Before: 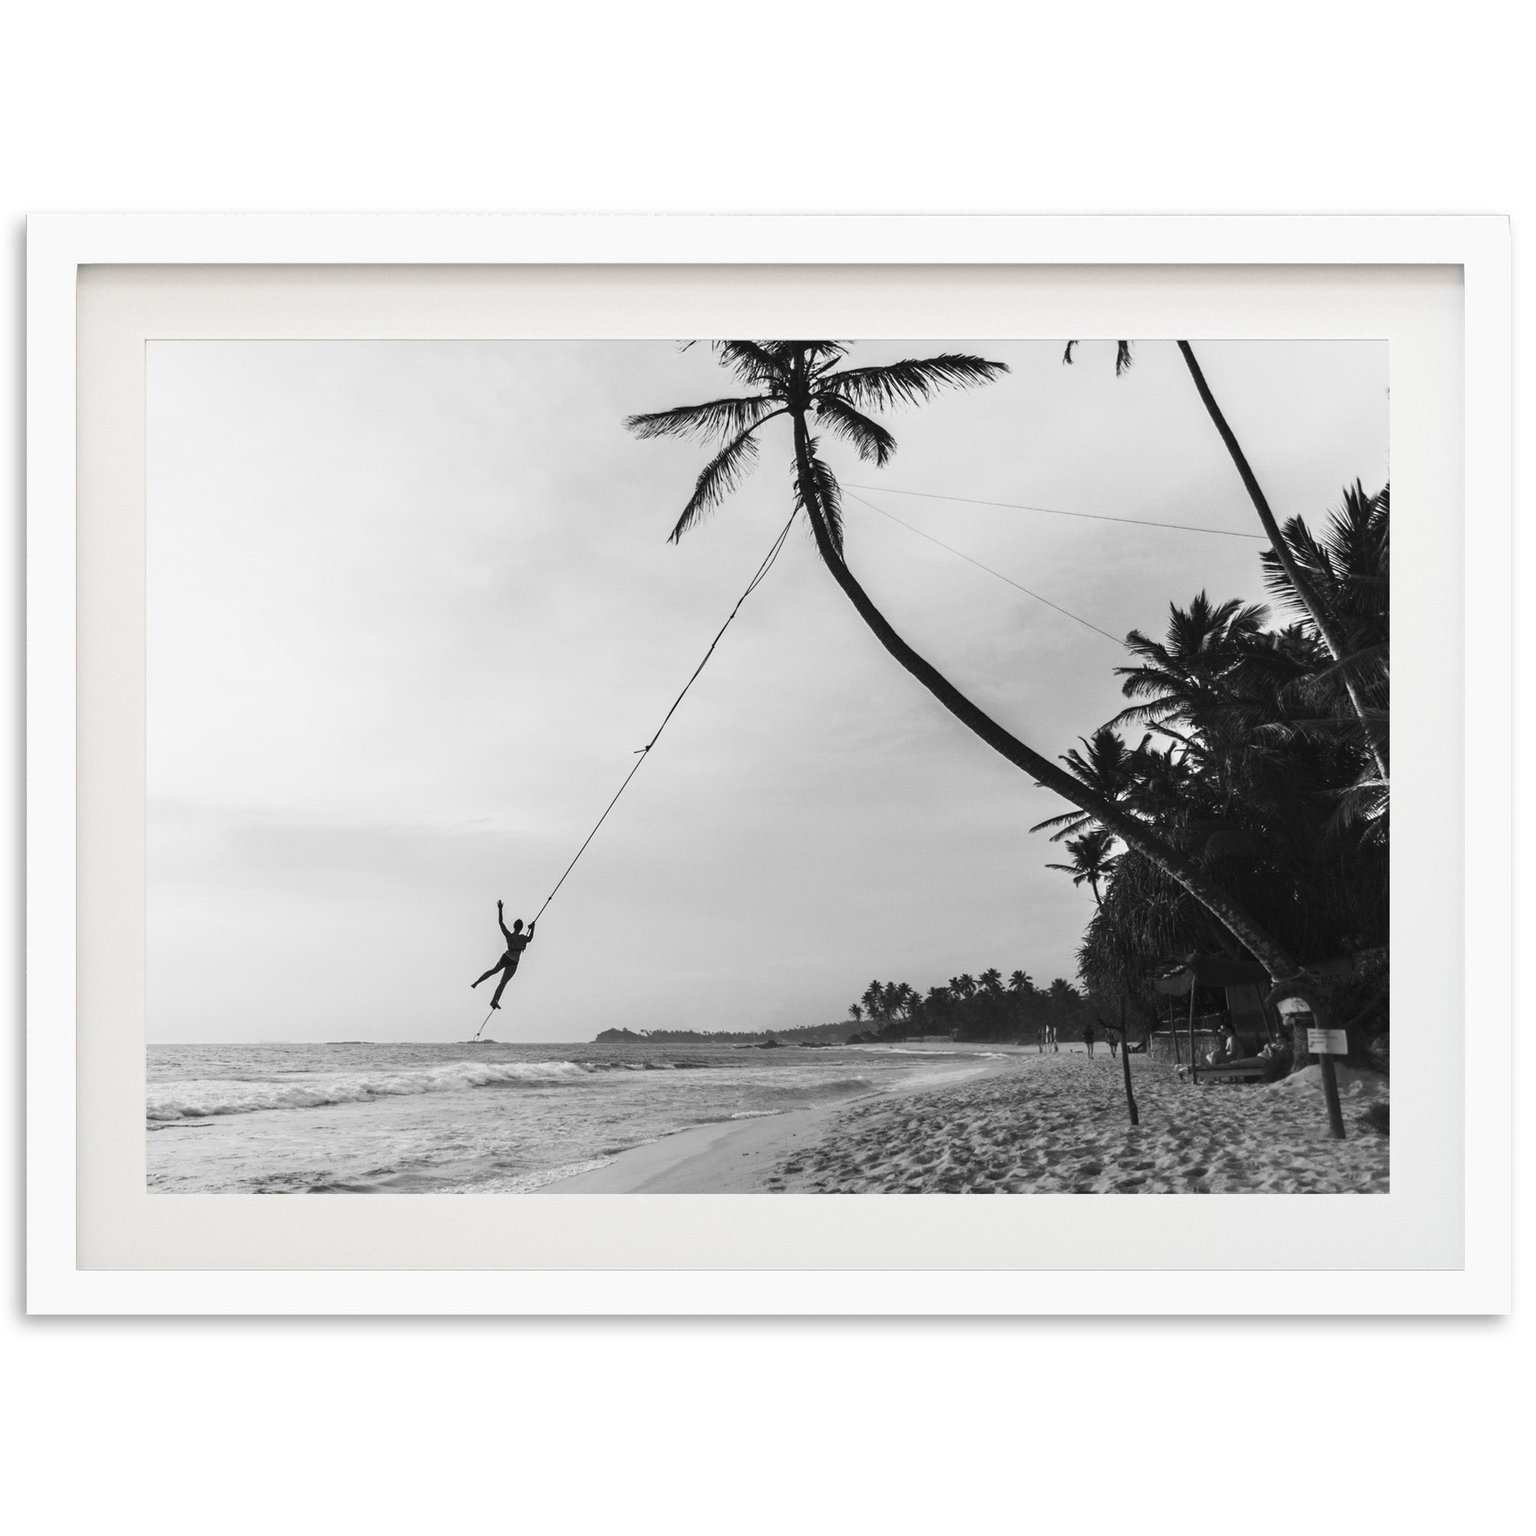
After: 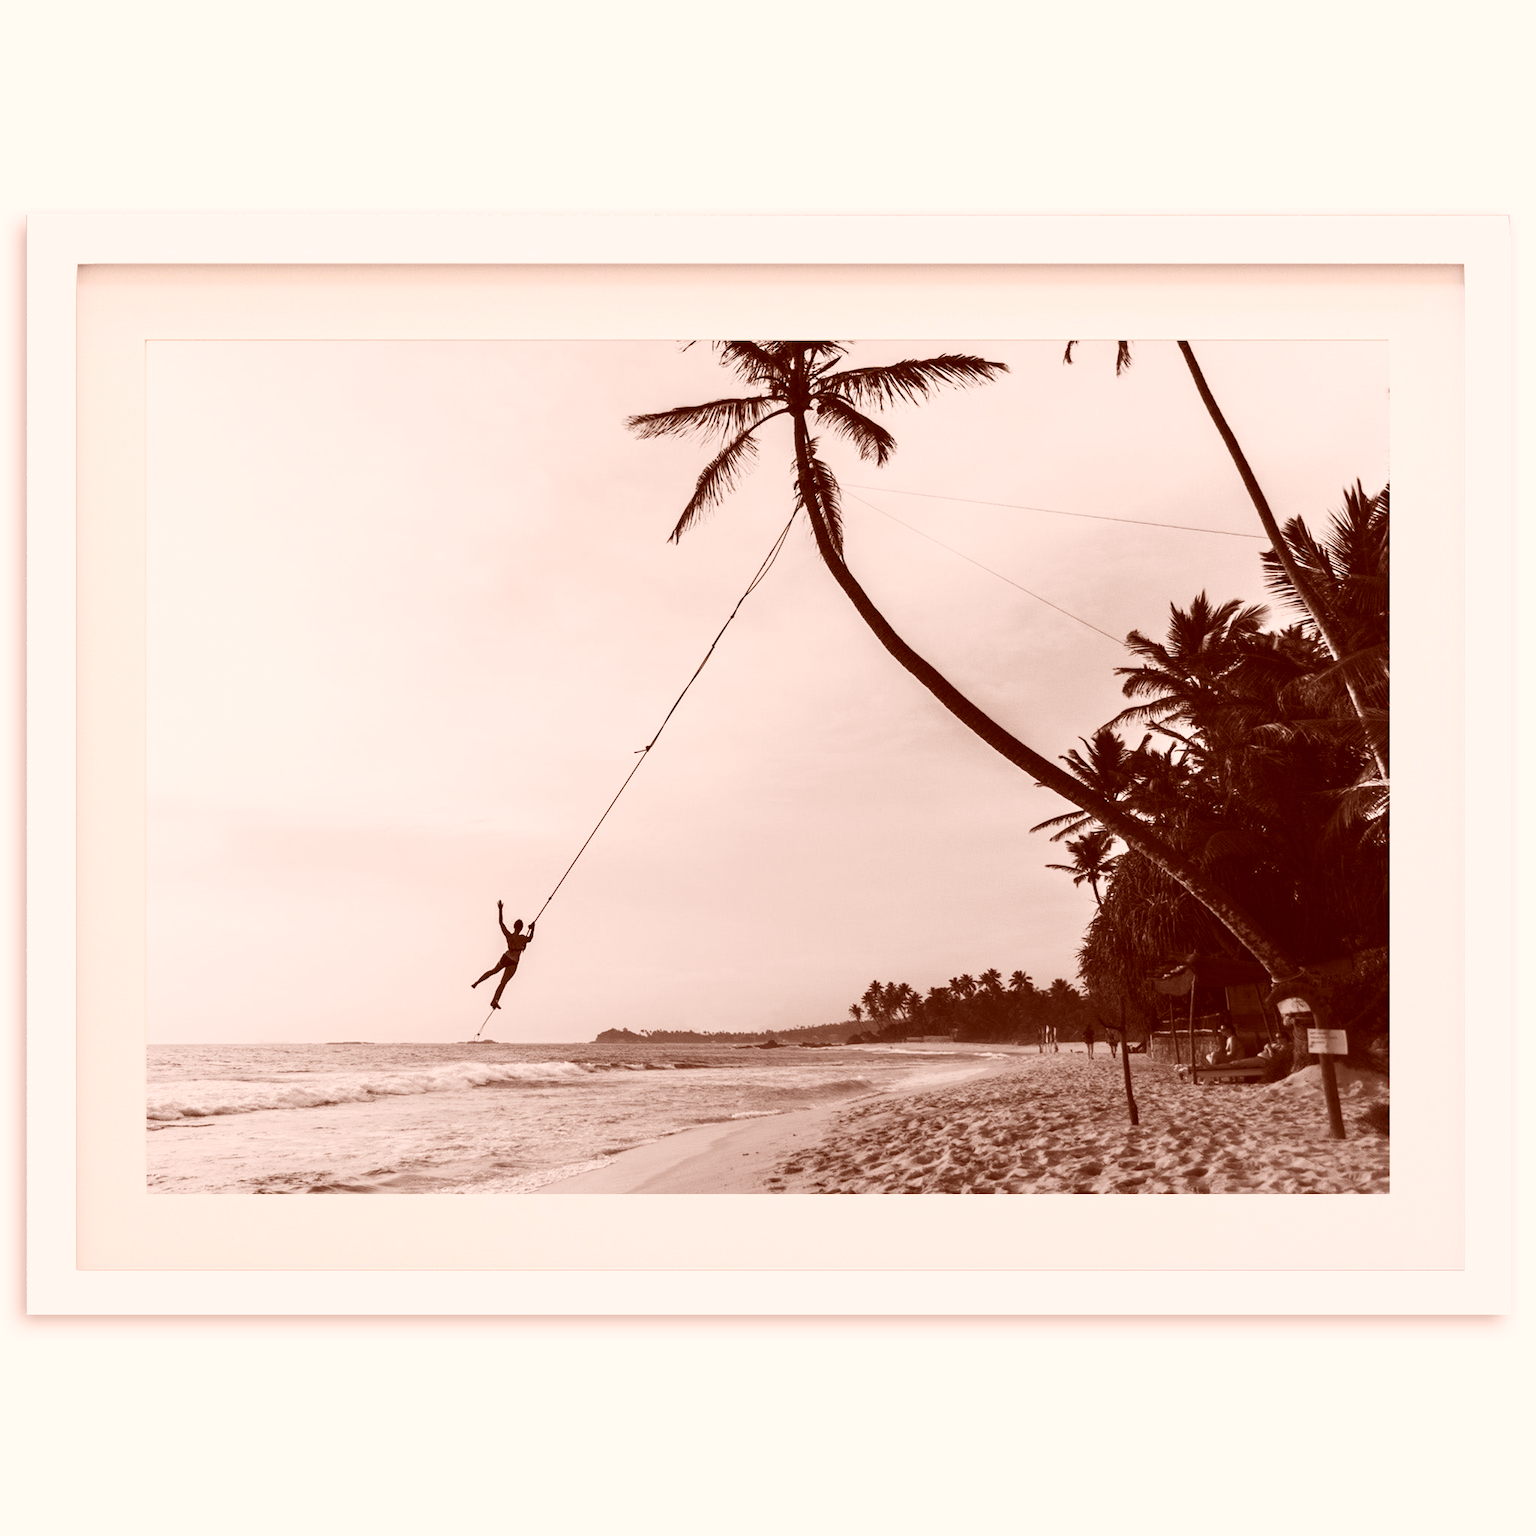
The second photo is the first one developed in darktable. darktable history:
contrast brightness saturation: contrast 0.2, brightness 0.147, saturation 0.138
color correction: highlights a* 9.45, highlights b* 8.71, shadows a* 39.79, shadows b* 39.53, saturation 0.774
